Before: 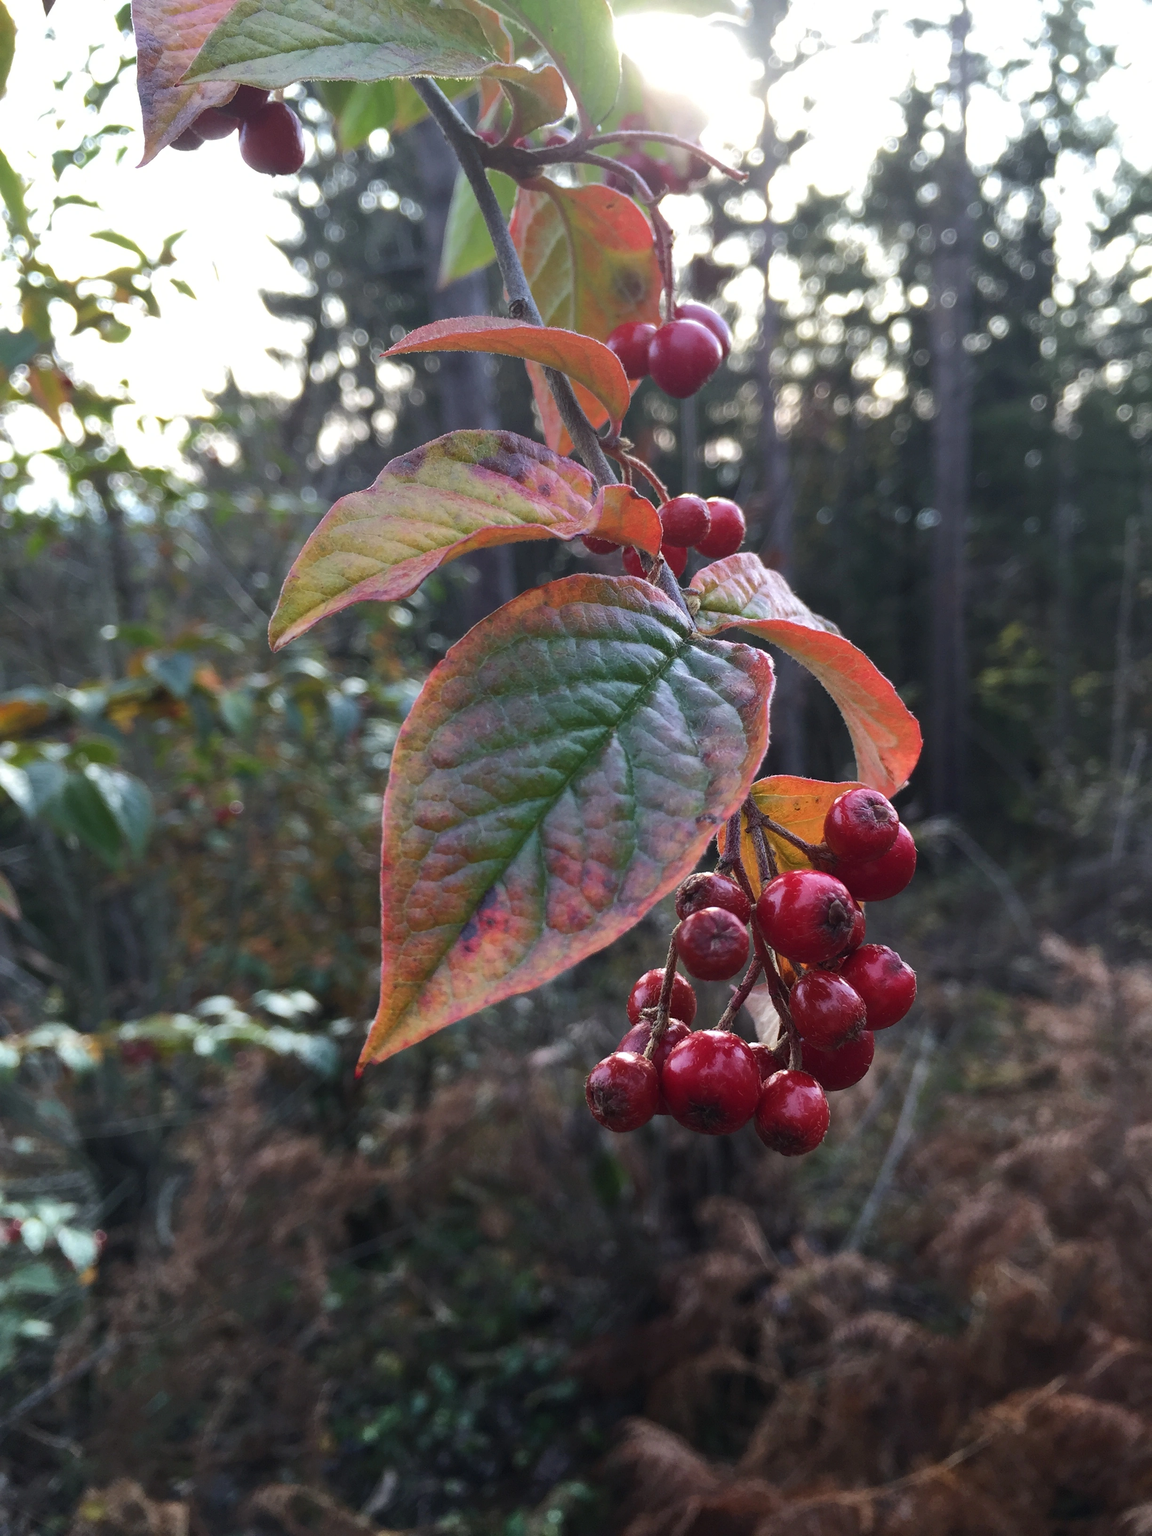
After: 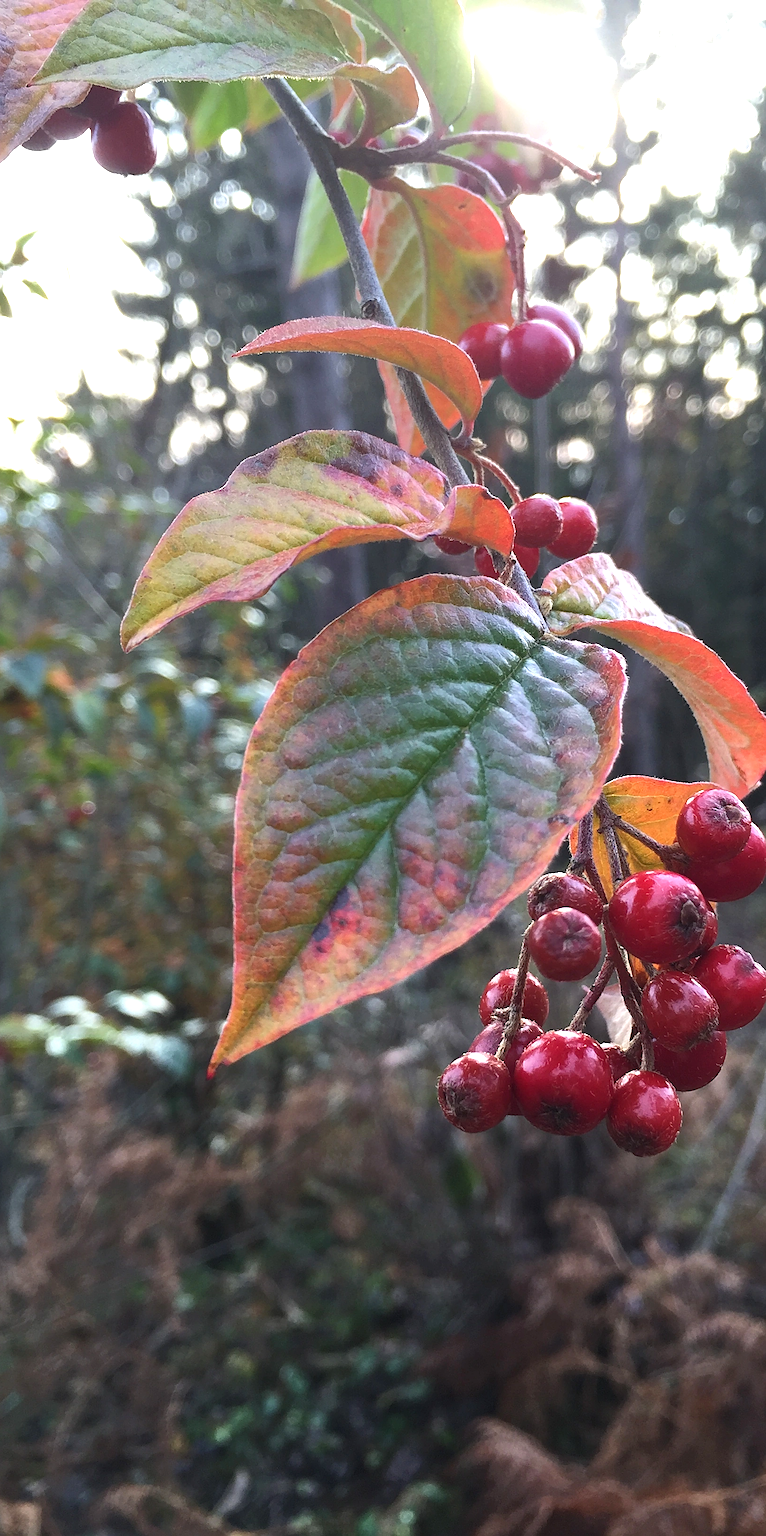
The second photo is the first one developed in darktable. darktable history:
sharpen: on, module defaults
exposure: black level correction 0, exposure 0.682 EV, compensate highlight preservation false
crop and rotate: left 12.88%, right 20.572%
